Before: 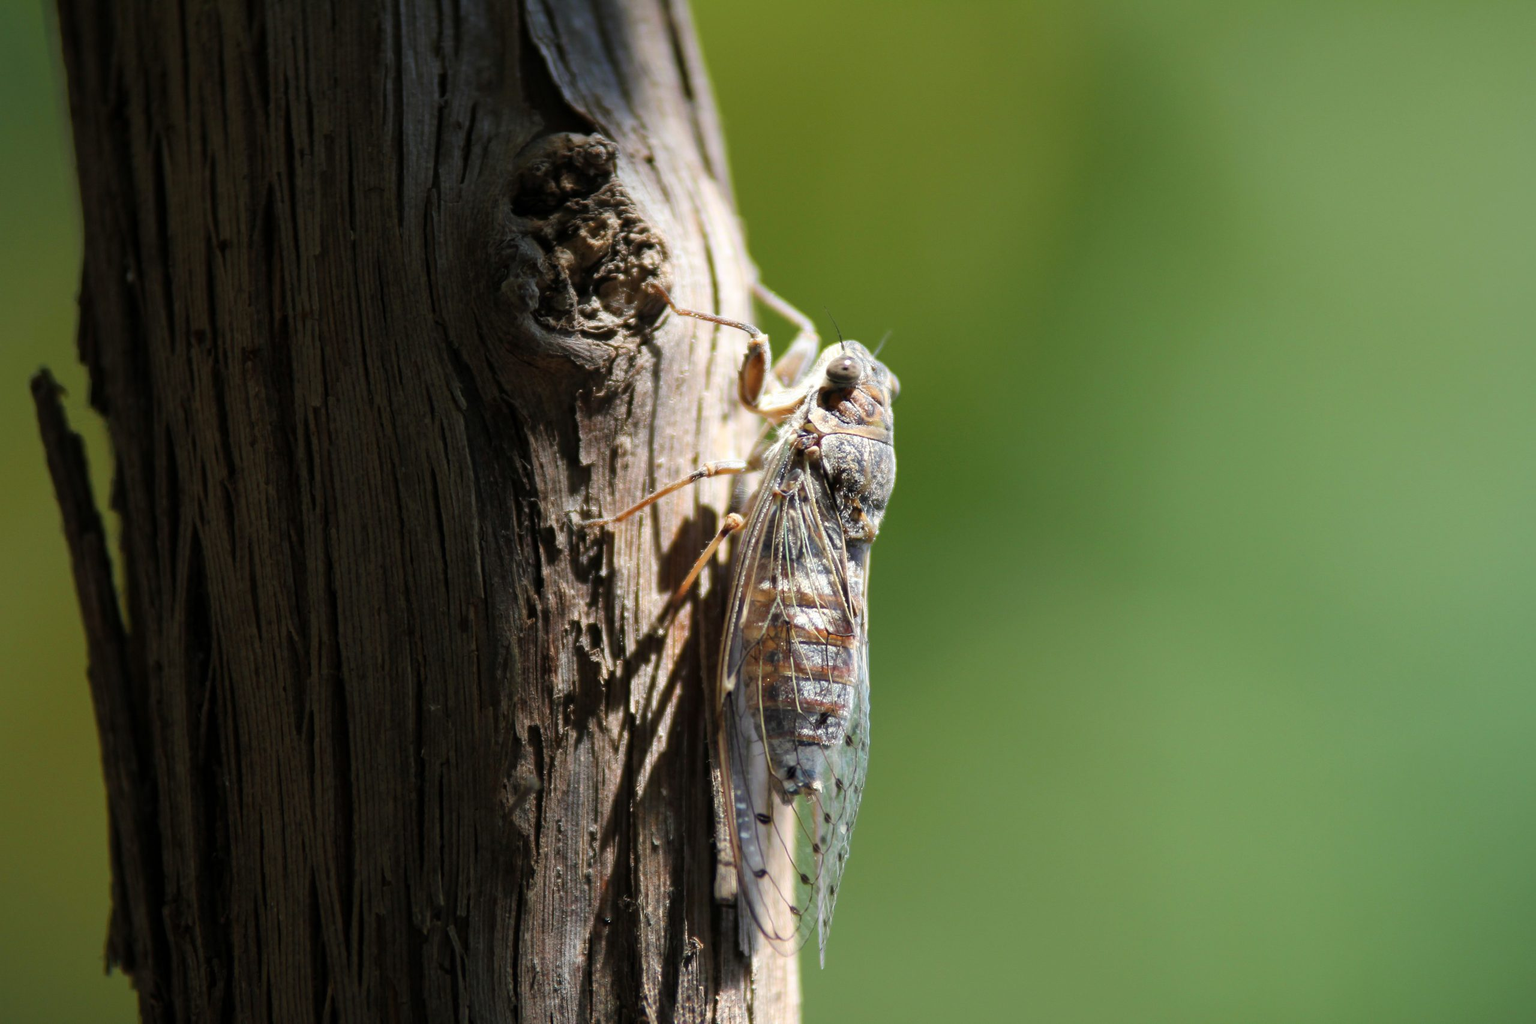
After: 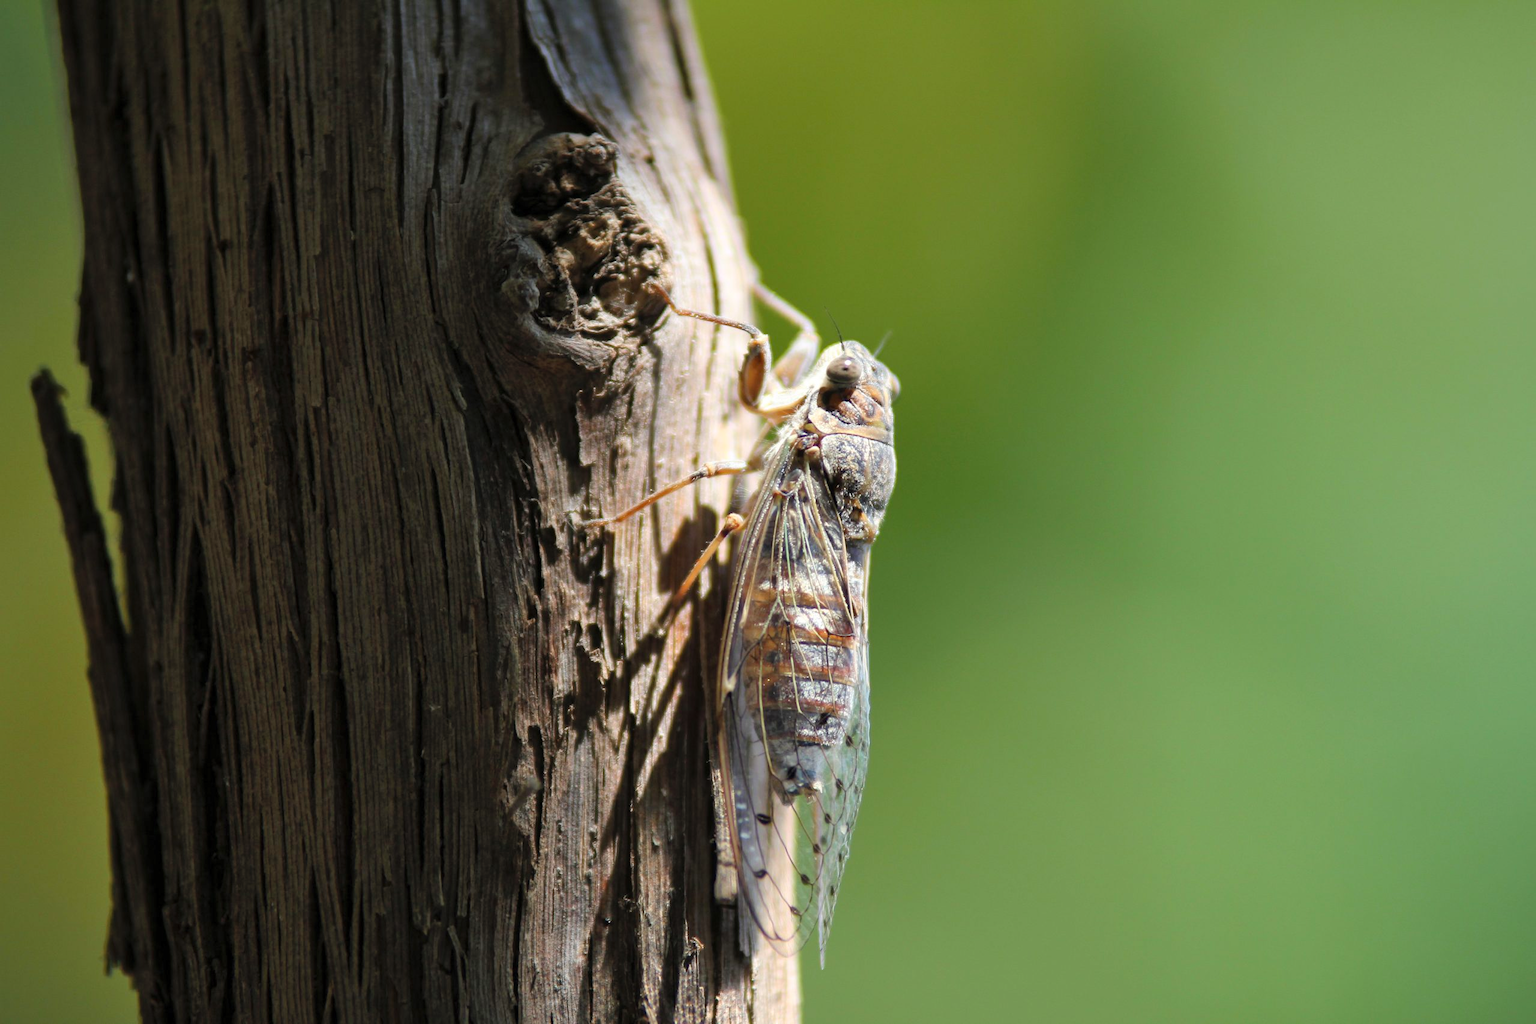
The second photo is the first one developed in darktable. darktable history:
contrast brightness saturation: contrast 0.03, brightness 0.06, saturation 0.13
shadows and highlights: shadows 37.27, highlights -28.18, soften with gaussian
